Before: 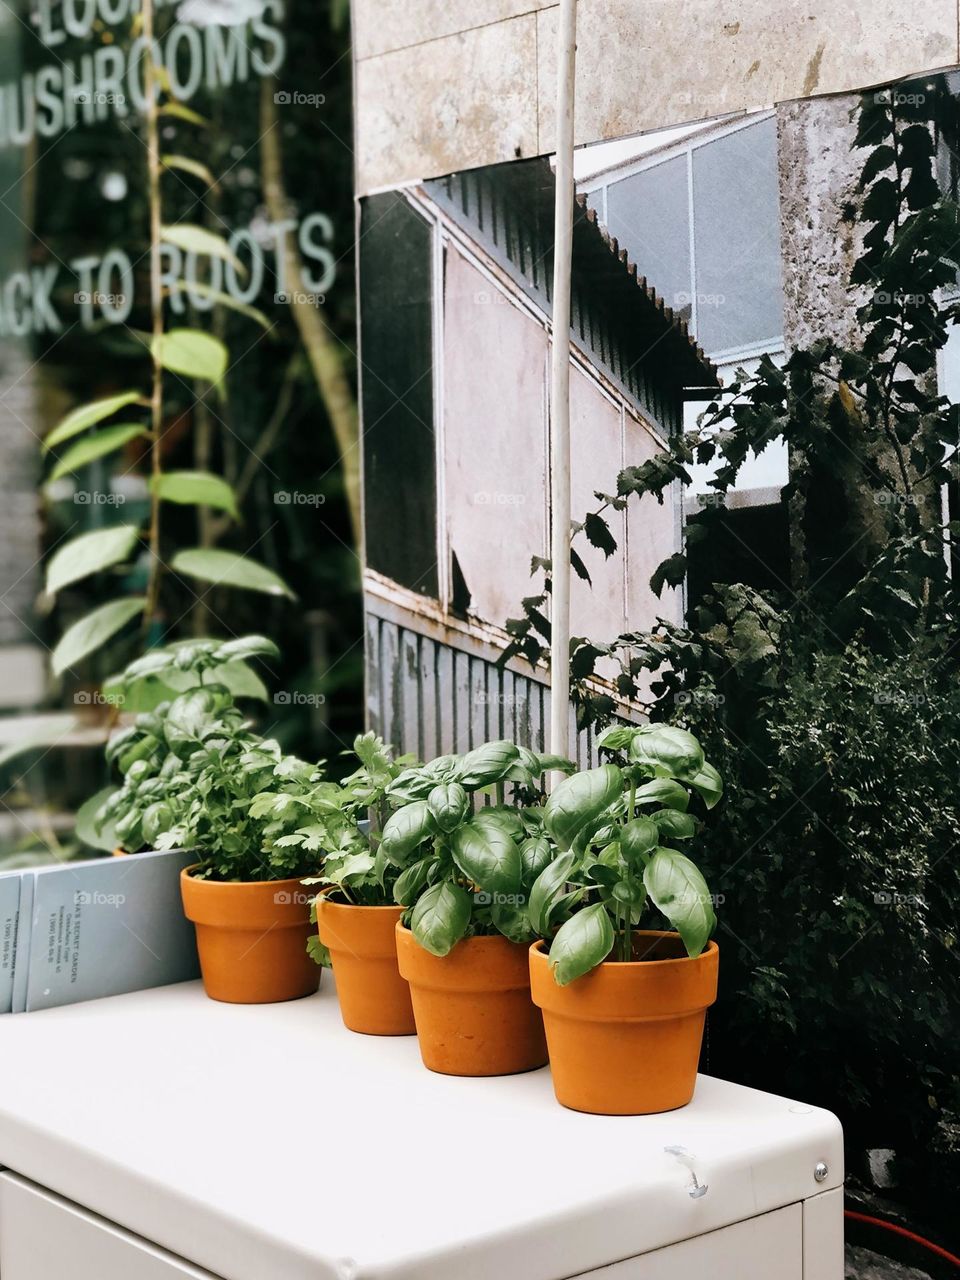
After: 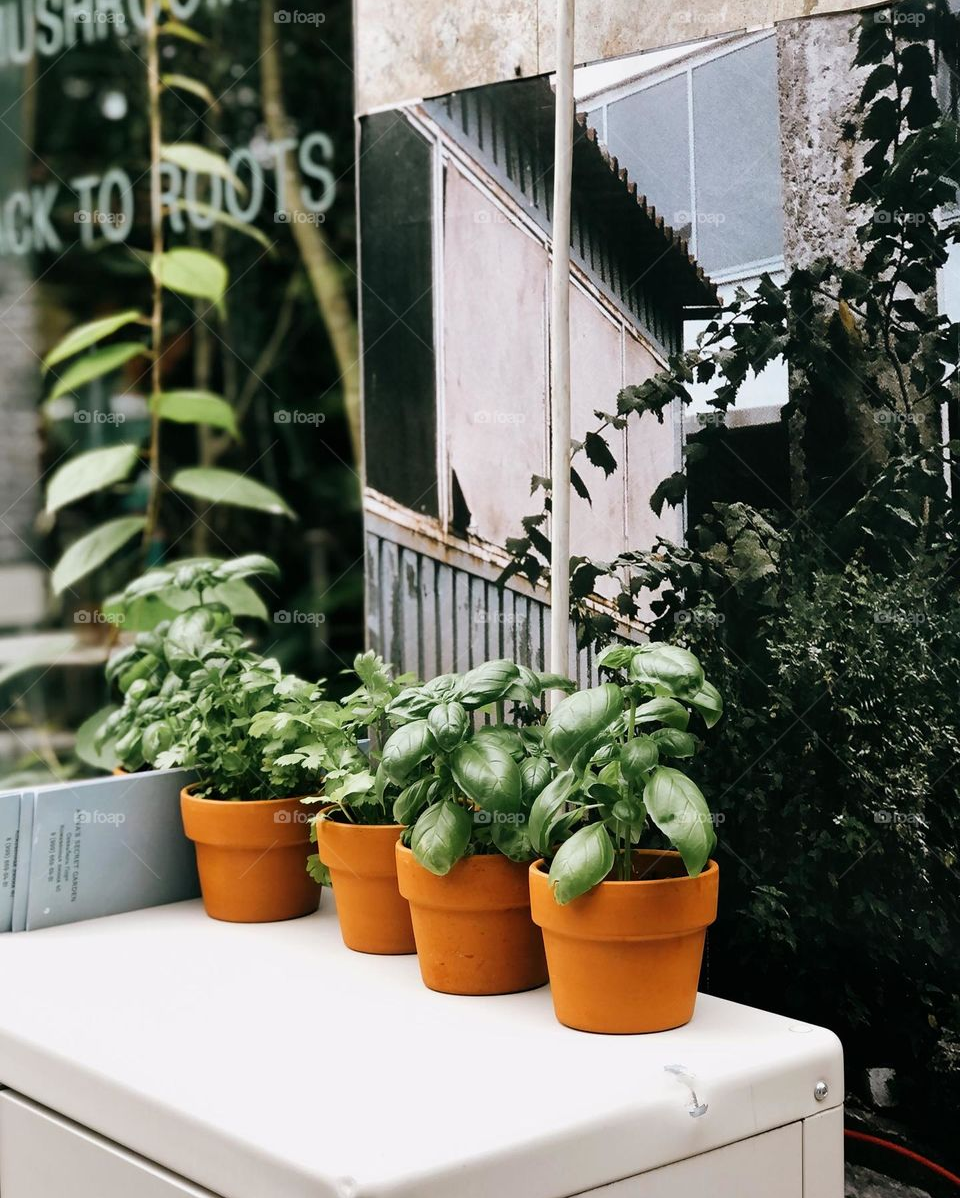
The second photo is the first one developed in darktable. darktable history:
crop and rotate: top 6.367%
